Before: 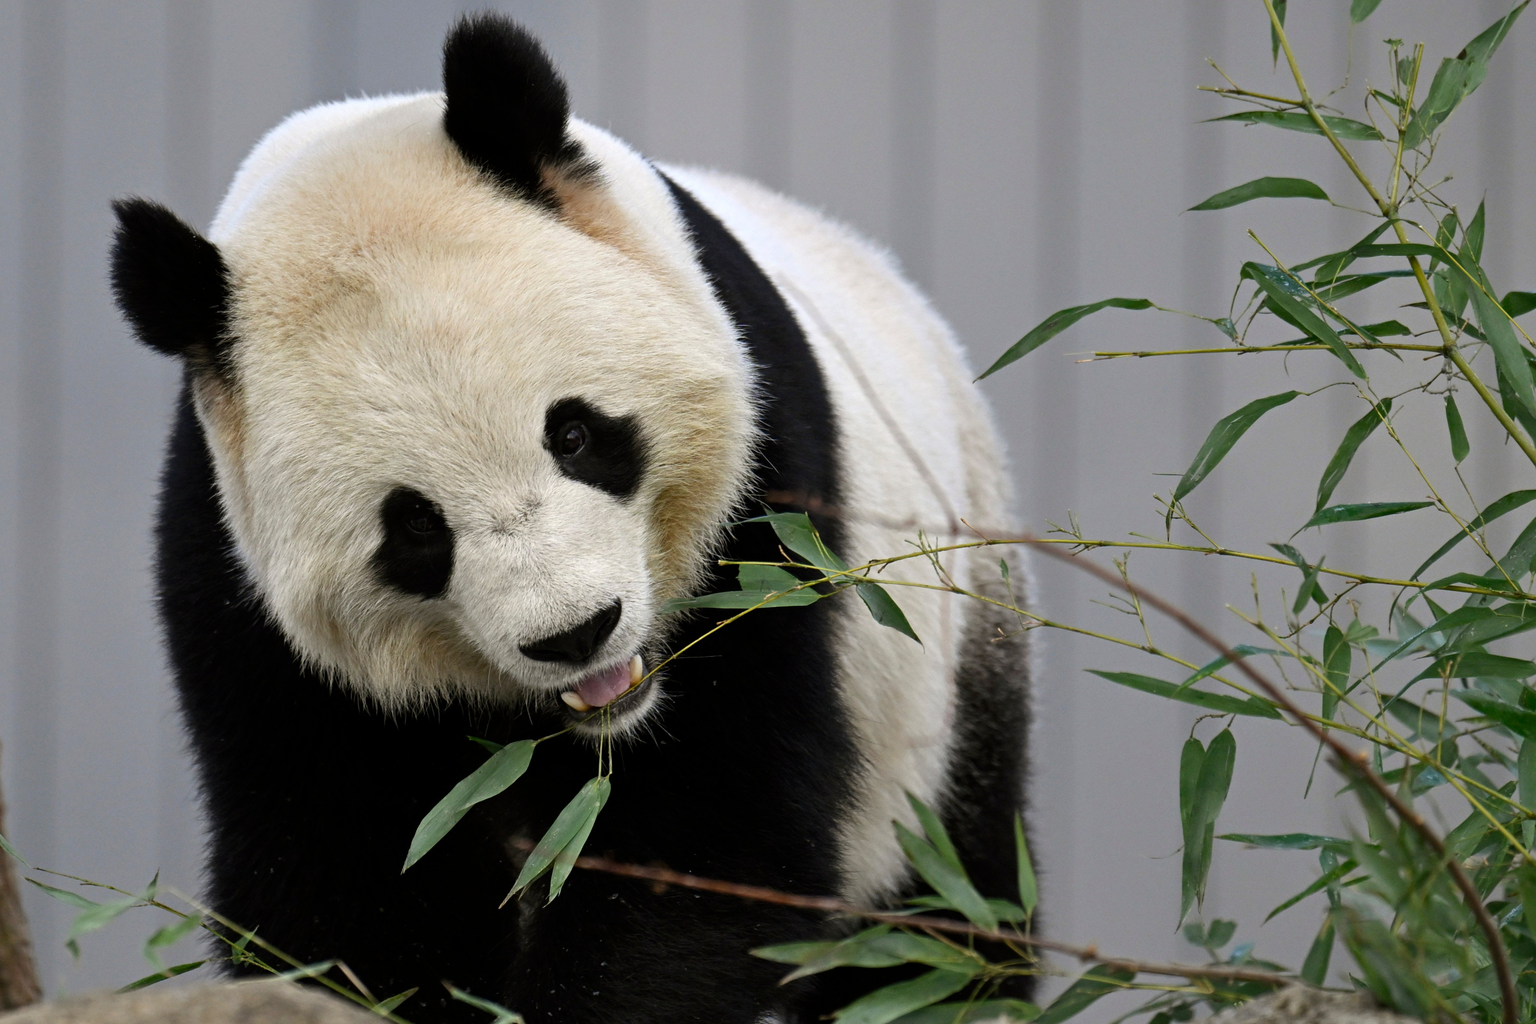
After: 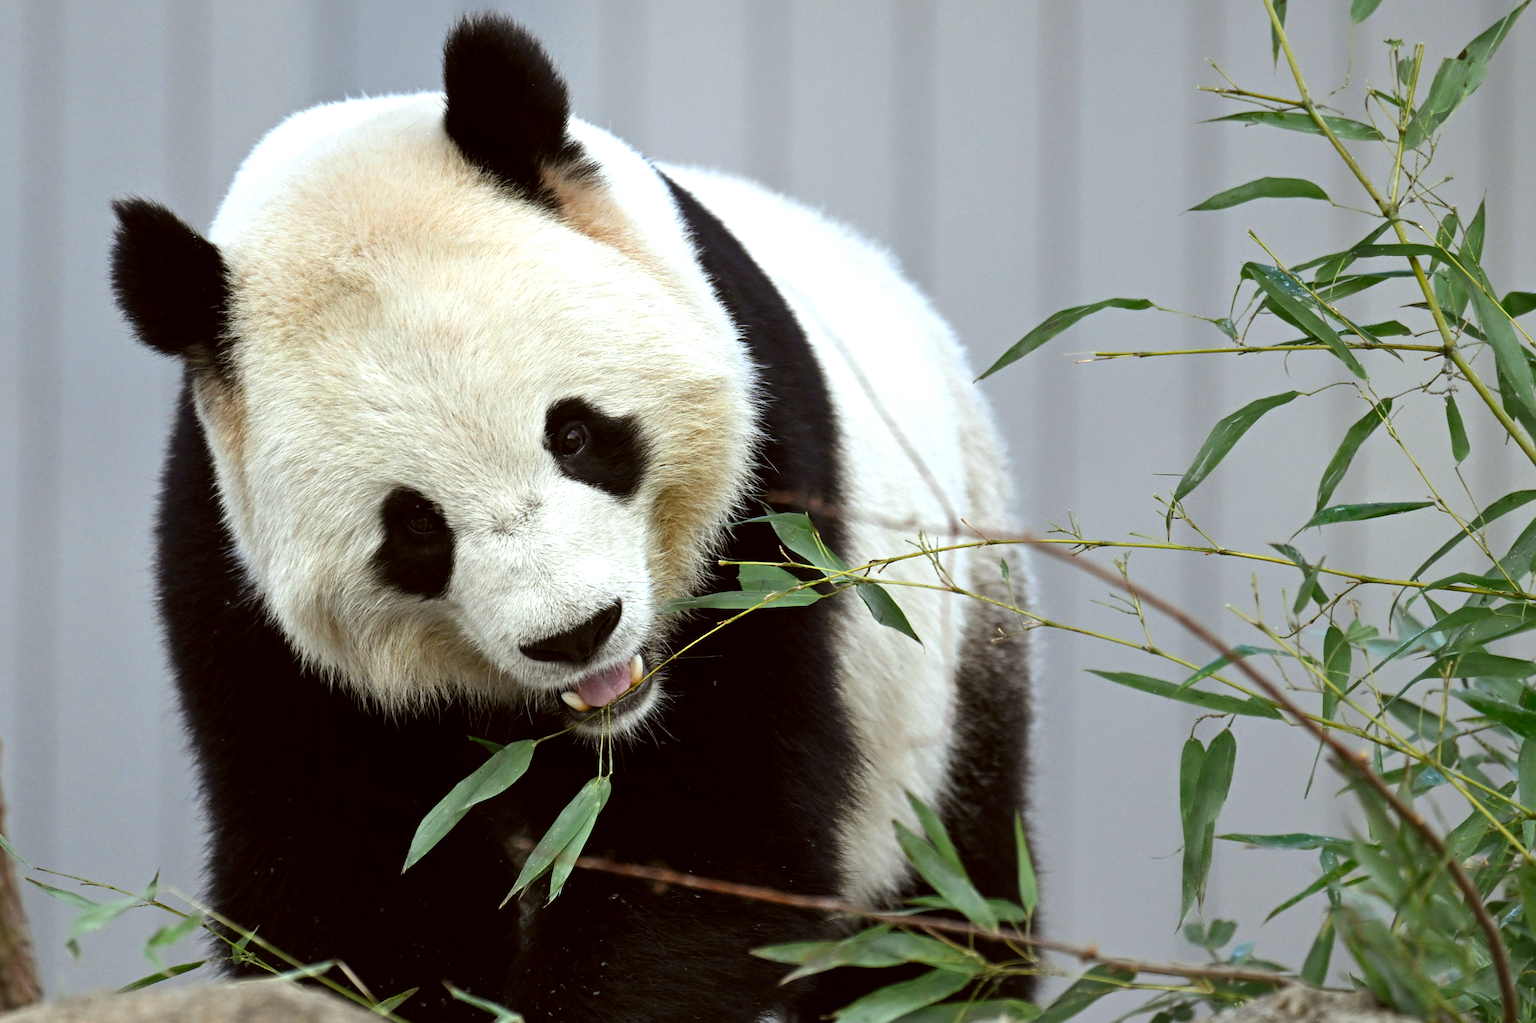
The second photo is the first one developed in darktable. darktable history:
exposure: exposure 0.567 EV, compensate exposure bias true, compensate highlight preservation false
color correction: highlights a* -4.86, highlights b* -3.7, shadows a* 3.79, shadows b* 4.27
